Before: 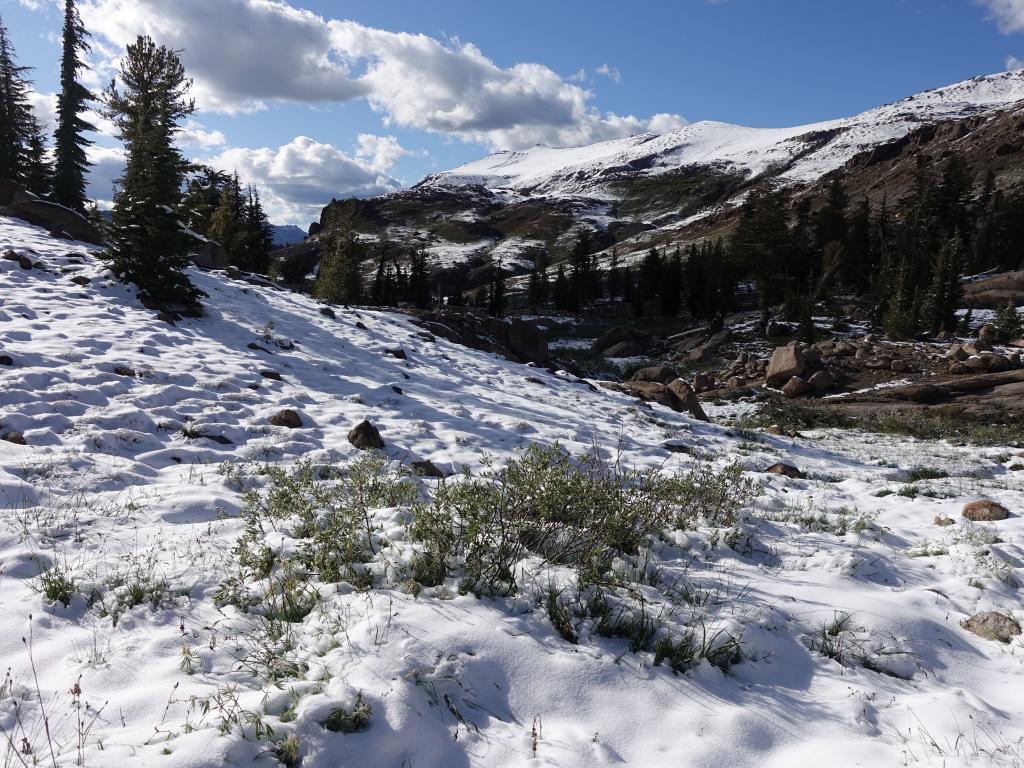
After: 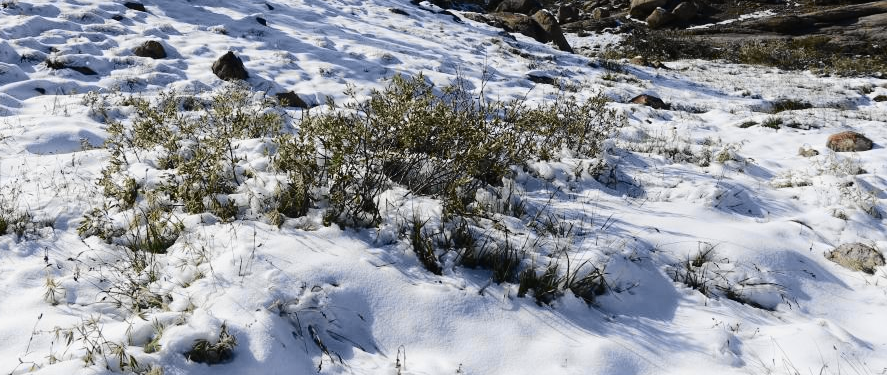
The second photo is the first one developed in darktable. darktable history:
crop and rotate: left 13.306%, top 48.129%, bottom 2.928%
tone curve: curves: ch0 [(0, 0.01) (0.097, 0.07) (0.204, 0.173) (0.447, 0.517) (0.539, 0.624) (0.733, 0.791) (0.879, 0.898) (1, 0.98)]; ch1 [(0, 0) (0.393, 0.415) (0.447, 0.448) (0.485, 0.494) (0.523, 0.509) (0.545, 0.544) (0.574, 0.578) (0.648, 0.674) (1, 1)]; ch2 [(0, 0) (0.369, 0.388) (0.449, 0.431) (0.499, 0.5) (0.521, 0.517) (0.53, 0.54) (0.564, 0.569) (0.674, 0.735) (1, 1)], color space Lab, independent channels, preserve colors none
white balance: red 1, blue 1
